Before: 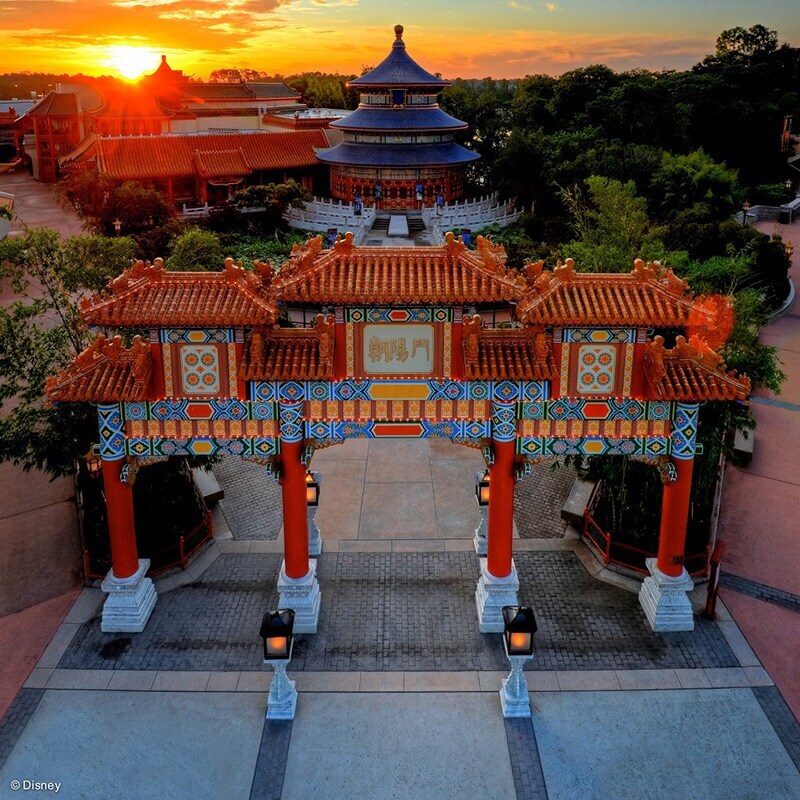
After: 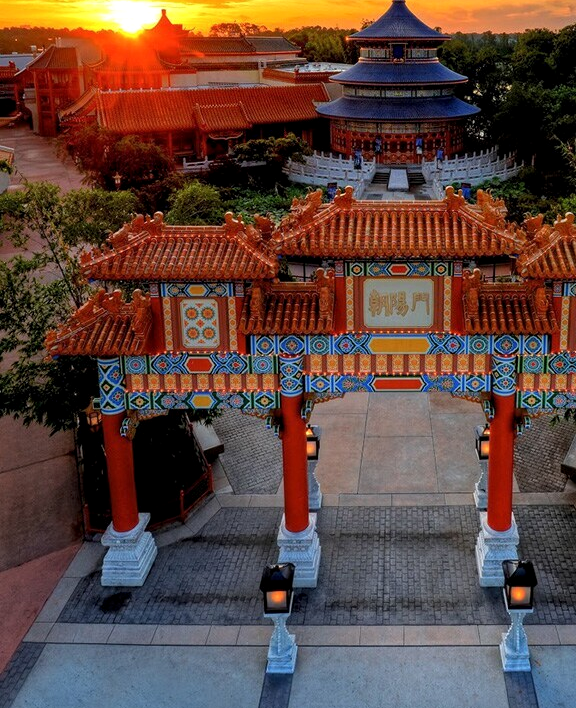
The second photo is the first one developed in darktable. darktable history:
local contrast: highlights 107%, shadows 102%, detail 119%, midtone range 0.2
crop: top 5.802%, right 27.905%, bottom 5.661%
